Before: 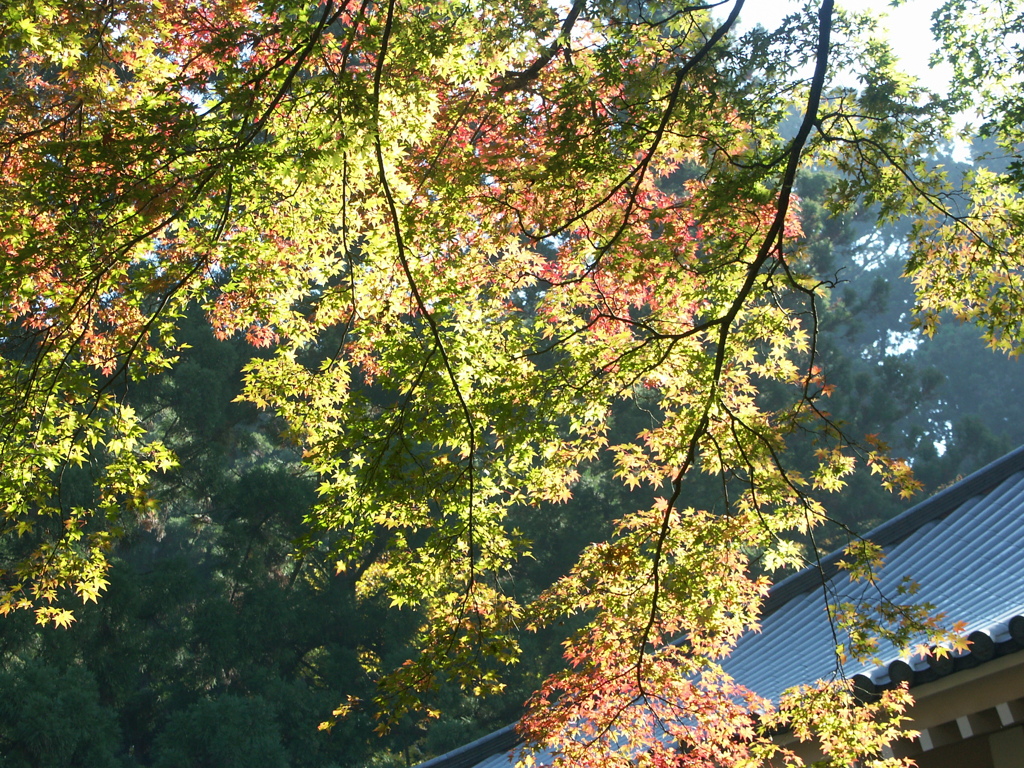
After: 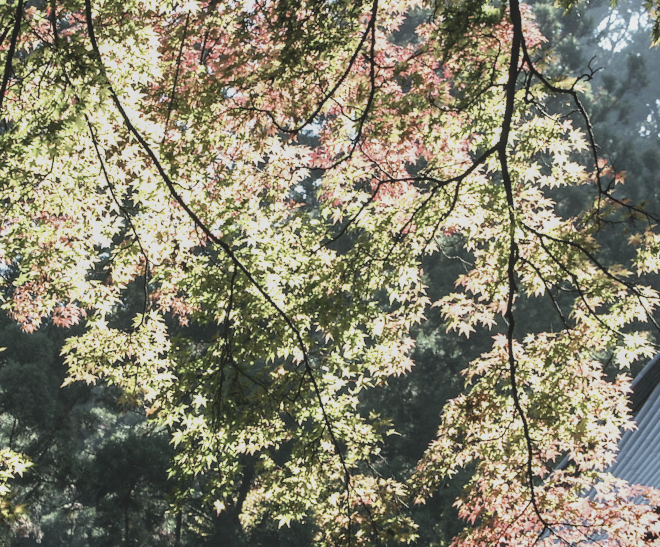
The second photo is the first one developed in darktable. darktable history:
filmic rgb: black relative exposure -6.44 EV, white relative exposure 2.42 EV, target white luminance 99.855%, hardness 5.26, latitude 0.859%, contrast 1.431, highlights saturation mix 2.58%
exposure: exposure 0.201 EV, compensate highlight preservation false
crop and rotate: angle 19.42°, left 6.793%, right 3.825%, bottom 1.102%
shadows and highlights: shadows 11.49, white point adjustment 1.14, soften with gaussian
local contrast: on, module defaults
contrast brightness saturation: contrast -0.259, saturation -0.443
